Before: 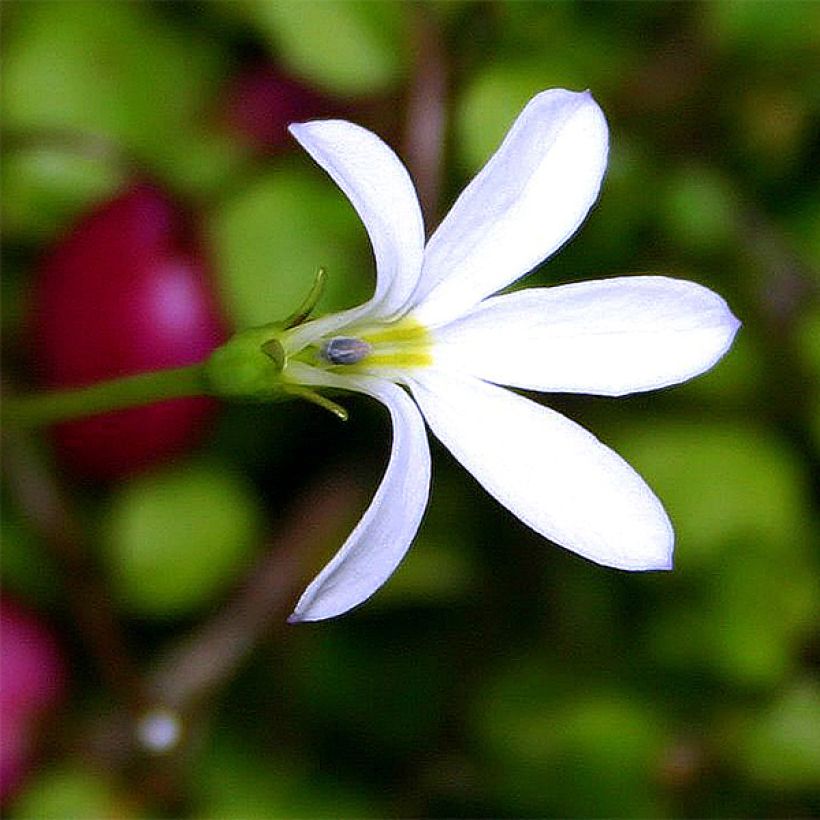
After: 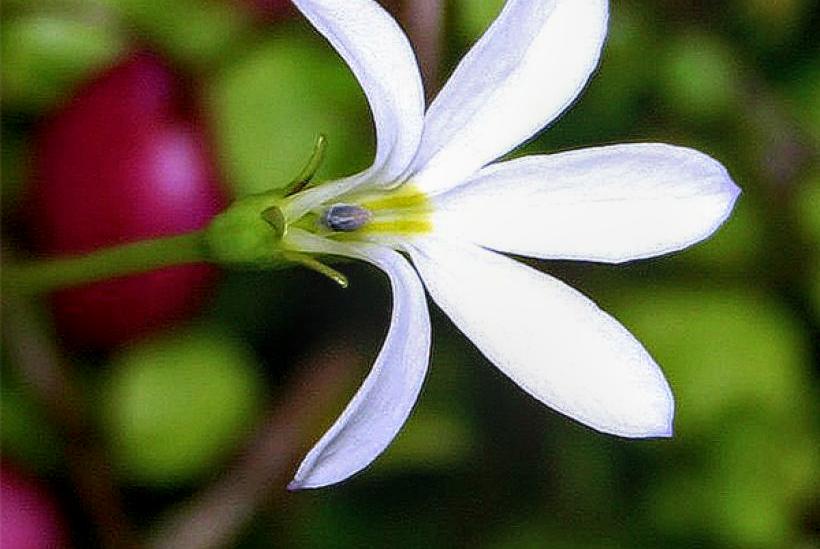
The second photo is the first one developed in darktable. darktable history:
crop: top 16.287%, bottom 16.723%
tone equalizer: smoothing diameter 24.94%, edges refinement/feathering 14.71, preserve details guided filter
local contrast: on, module defaults
